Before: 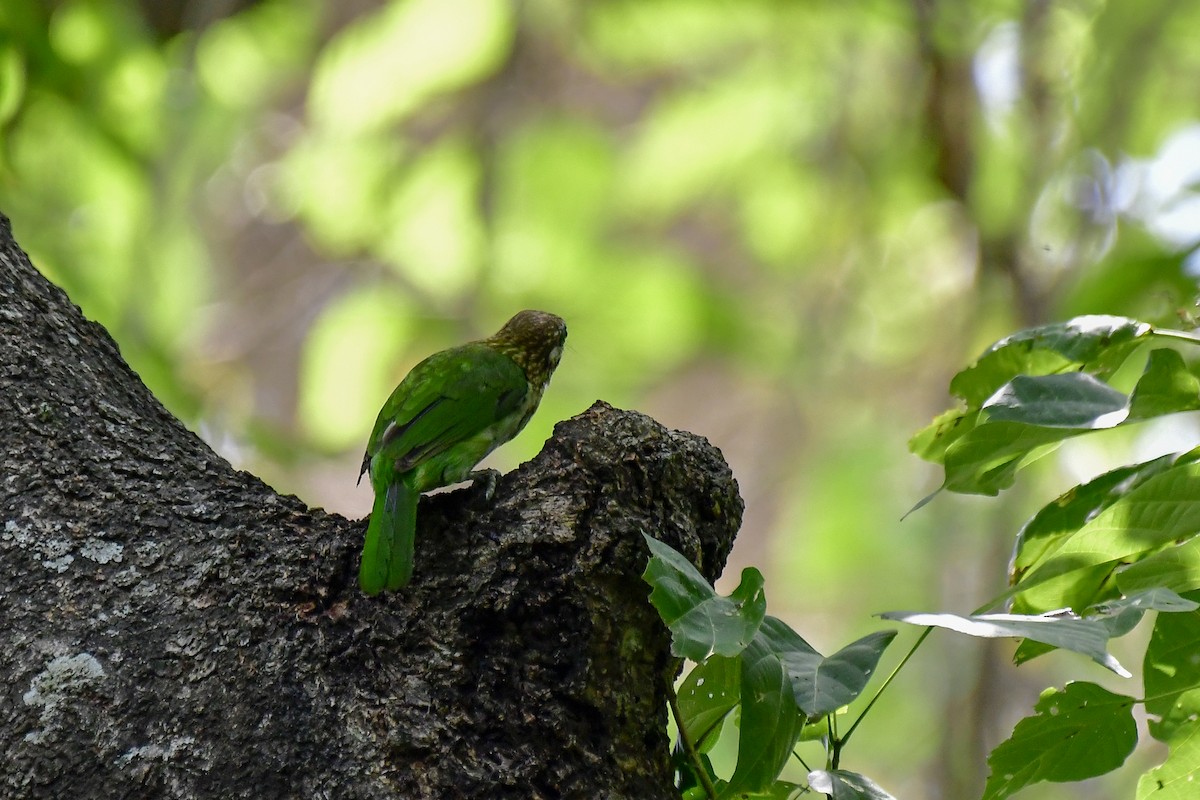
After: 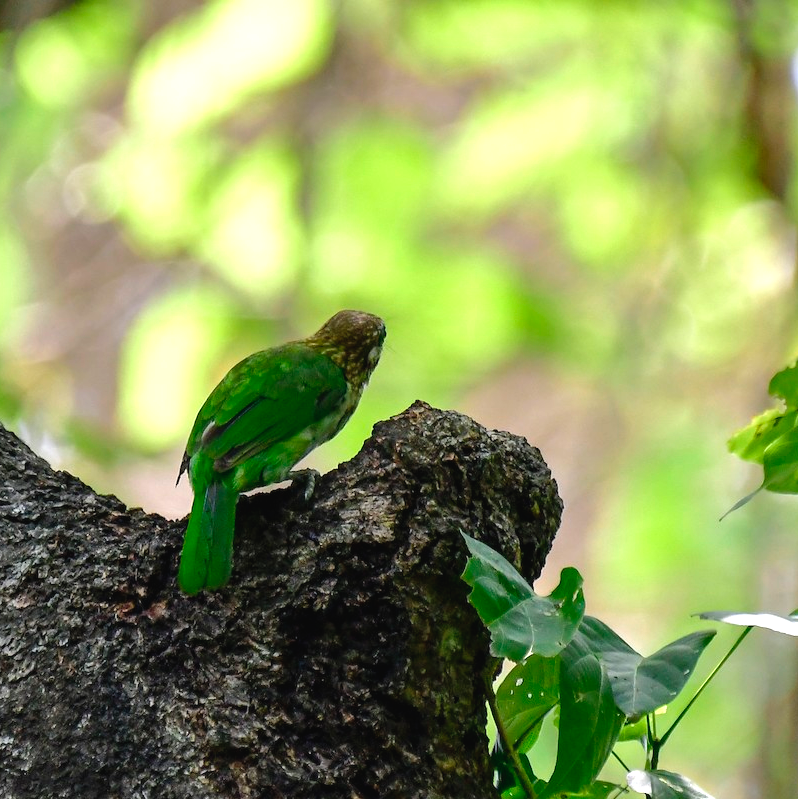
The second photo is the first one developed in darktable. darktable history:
exposure: black level correction -0.002, exposure 0.533 EV, compensate exposure bias true, compensate highlight preservation false
crop and rotate: left 15.14%, right 18.293%
